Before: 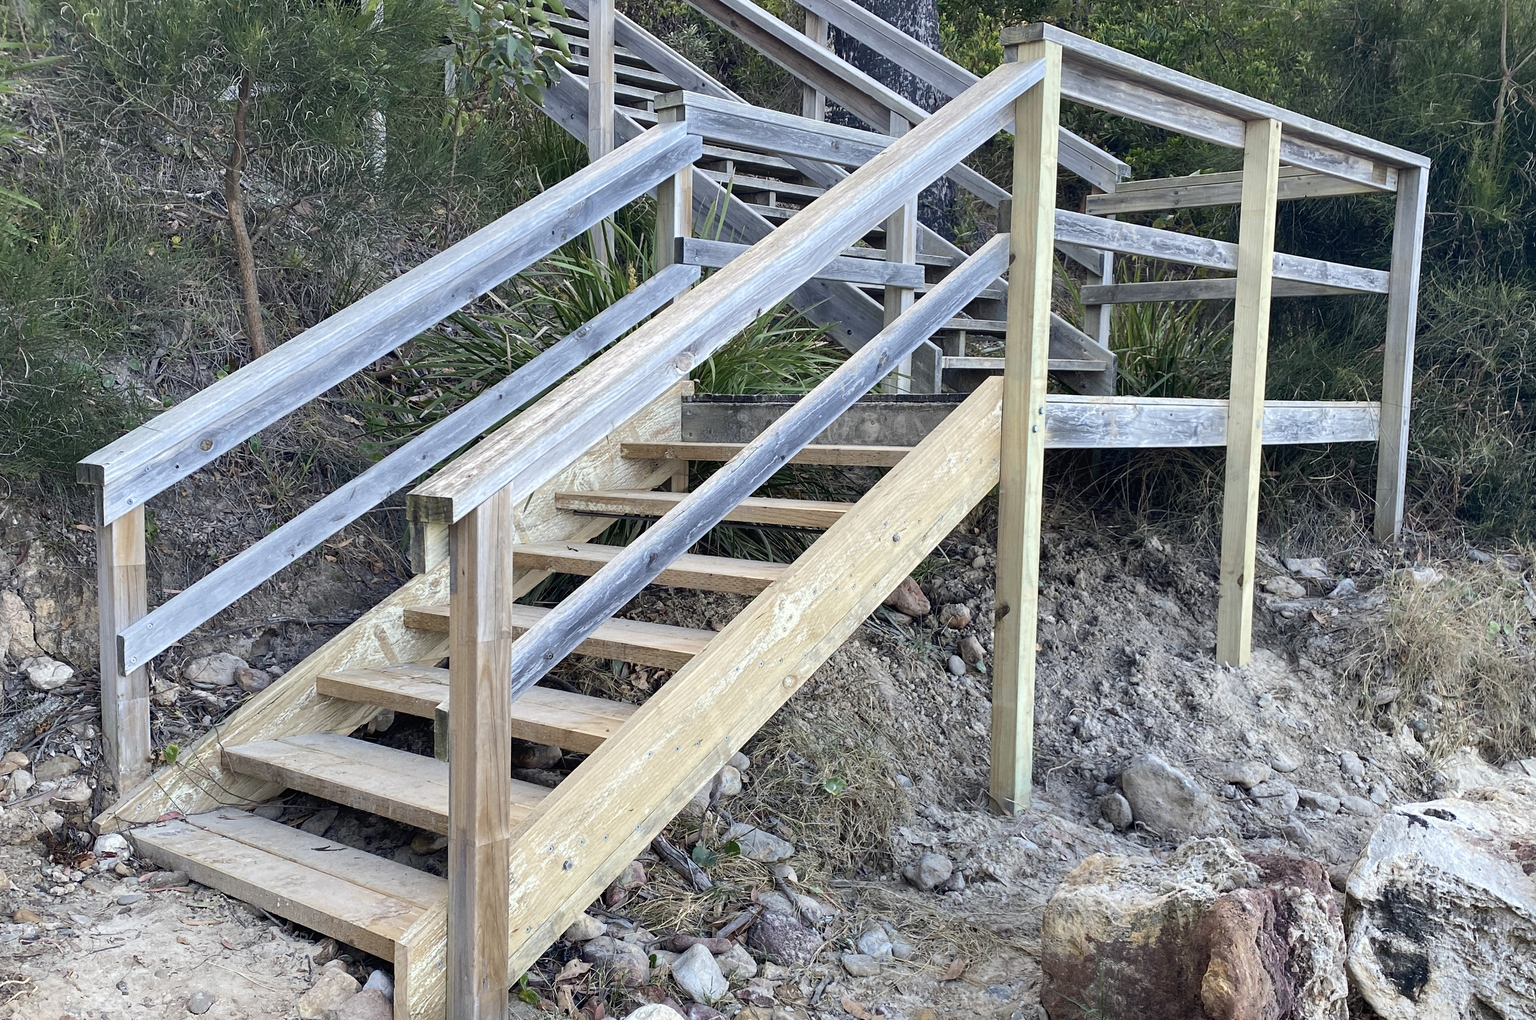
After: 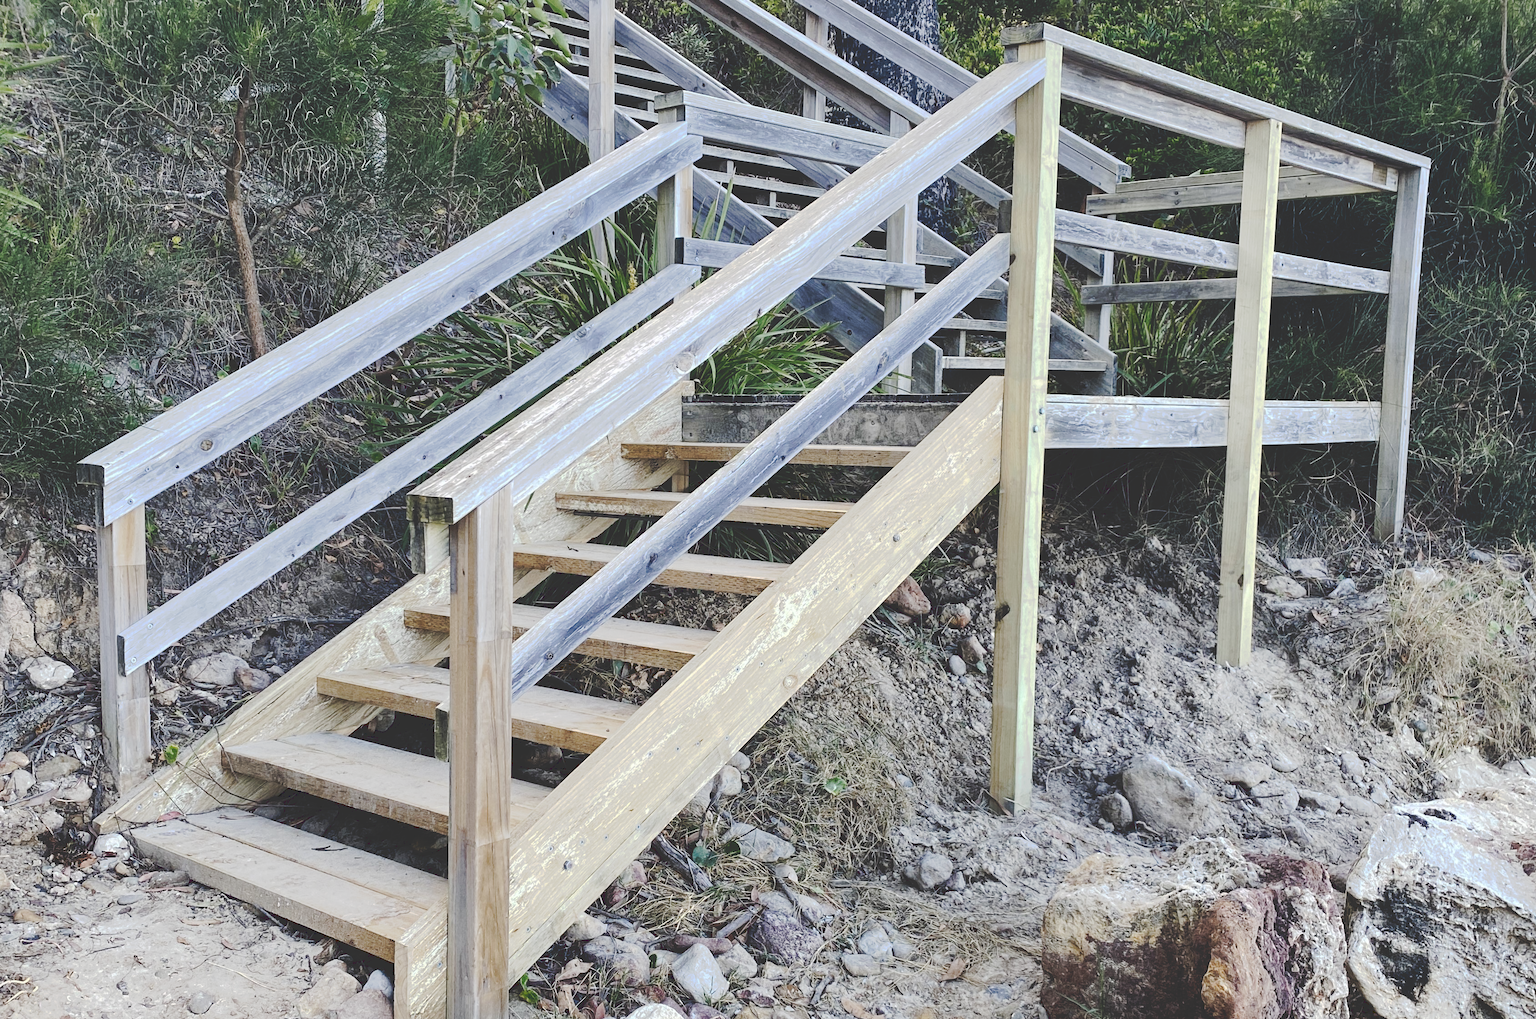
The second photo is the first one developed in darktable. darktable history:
tone curve: curves: ch0 [(0, 0) (0.003, 0.198) (0.011, 0.198) (0.025, 0.198) (0.044, 0.198) (0.069, 0.201) (0.1, 0.202) (0.136, 0.207) (0.177, 0.212) (0.224, 0.222) (0.277, 0.27) (0.335, 0.332) (0.399, 0.422) (0.468, 0.542) (0.543, 0.626) (0.623, 0.698) (0.709, 0.764) (0.801, 0.82) (0.898, 0.863) (1, 1)], preserve colors none
